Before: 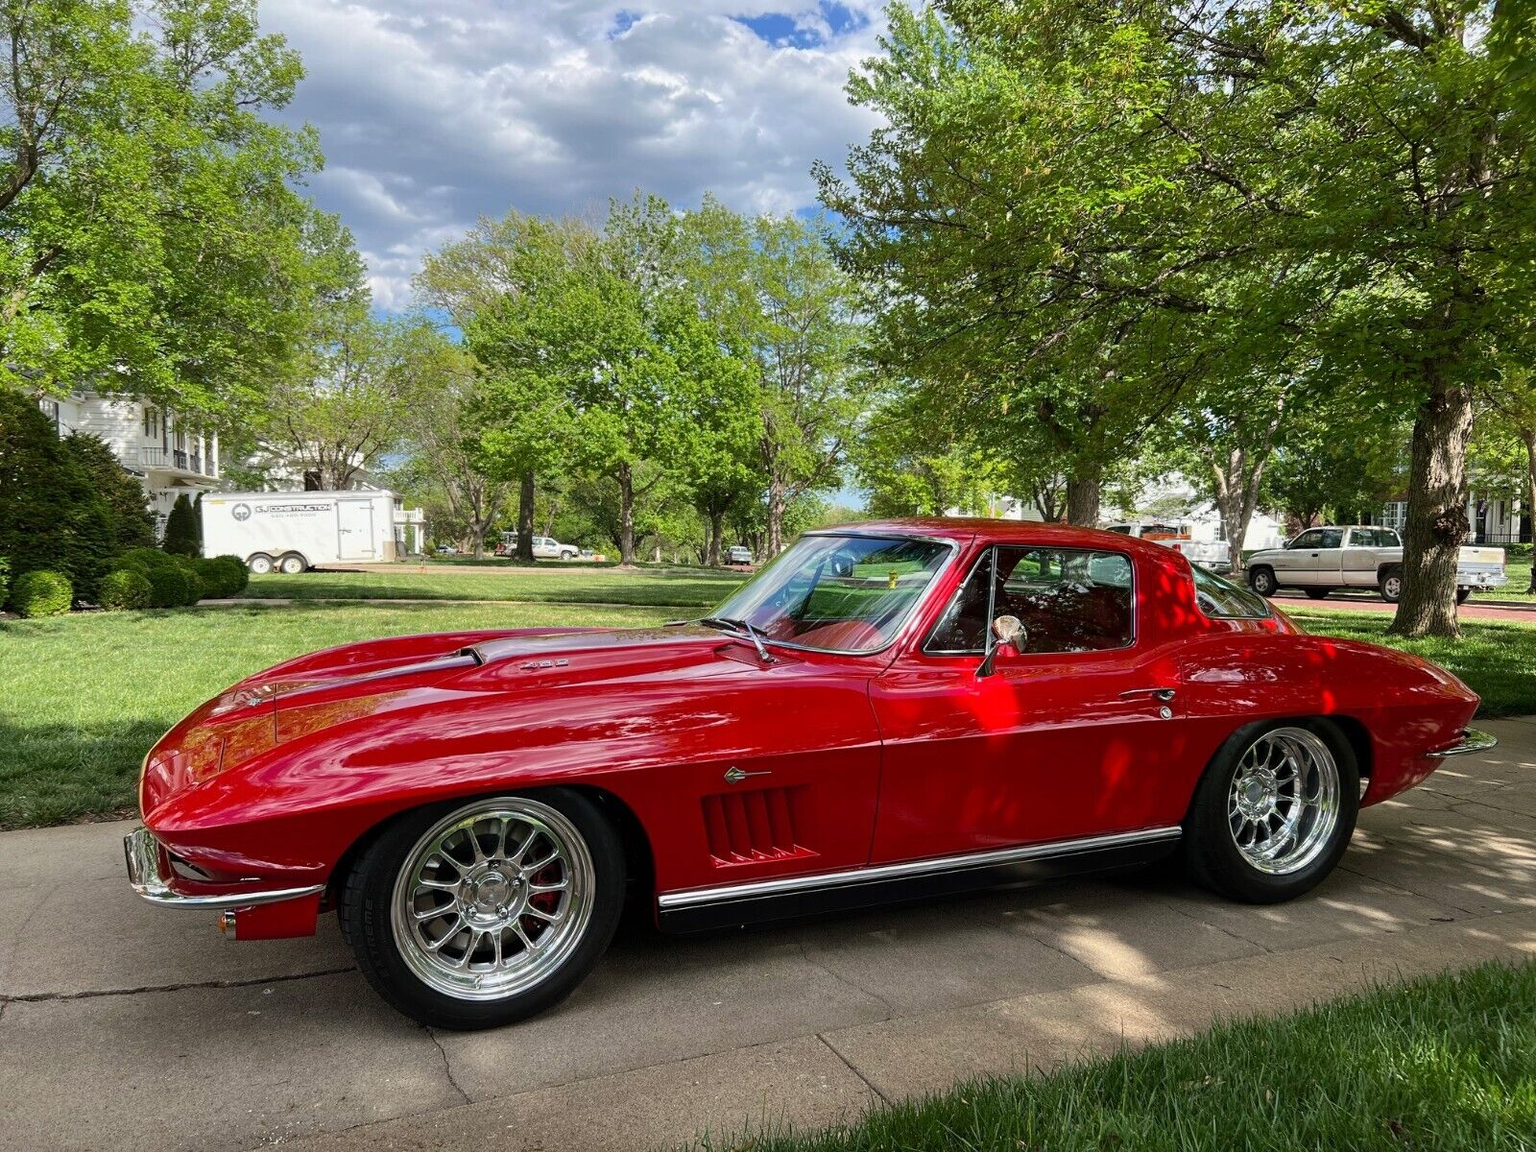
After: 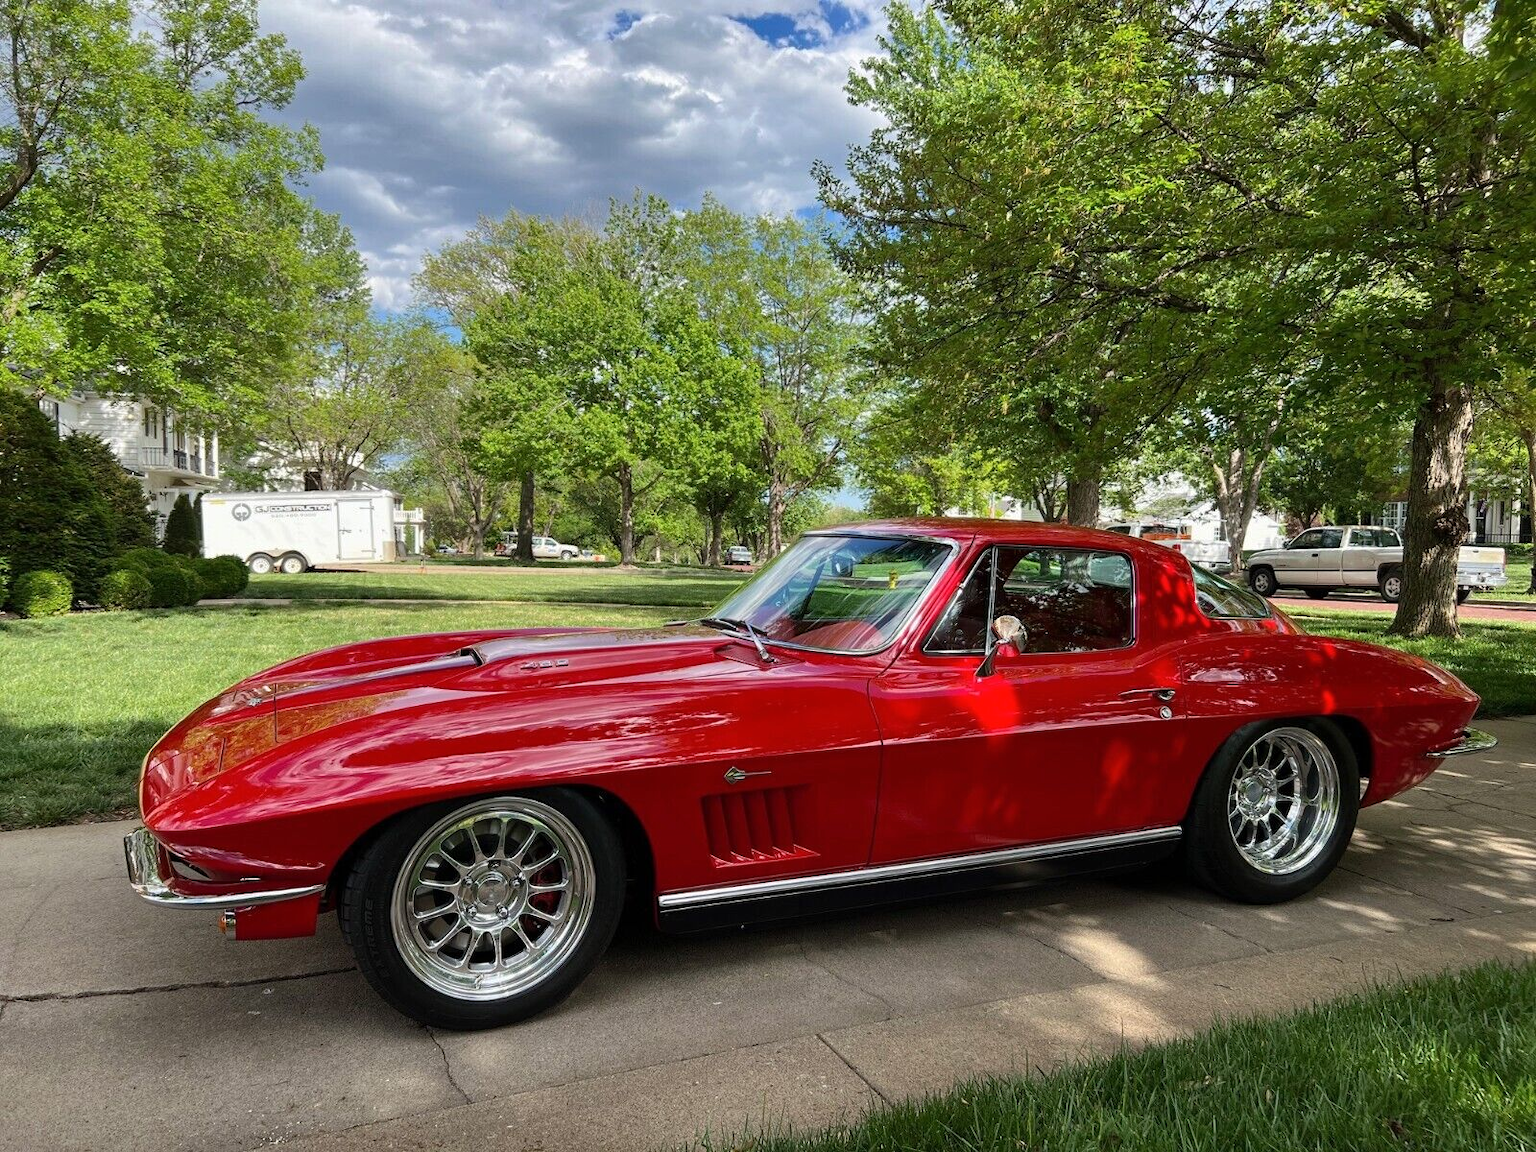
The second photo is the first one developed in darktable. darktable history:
shadows and highlights: shadows 11.37, white point adjustment 1.3, soften with gaussian
